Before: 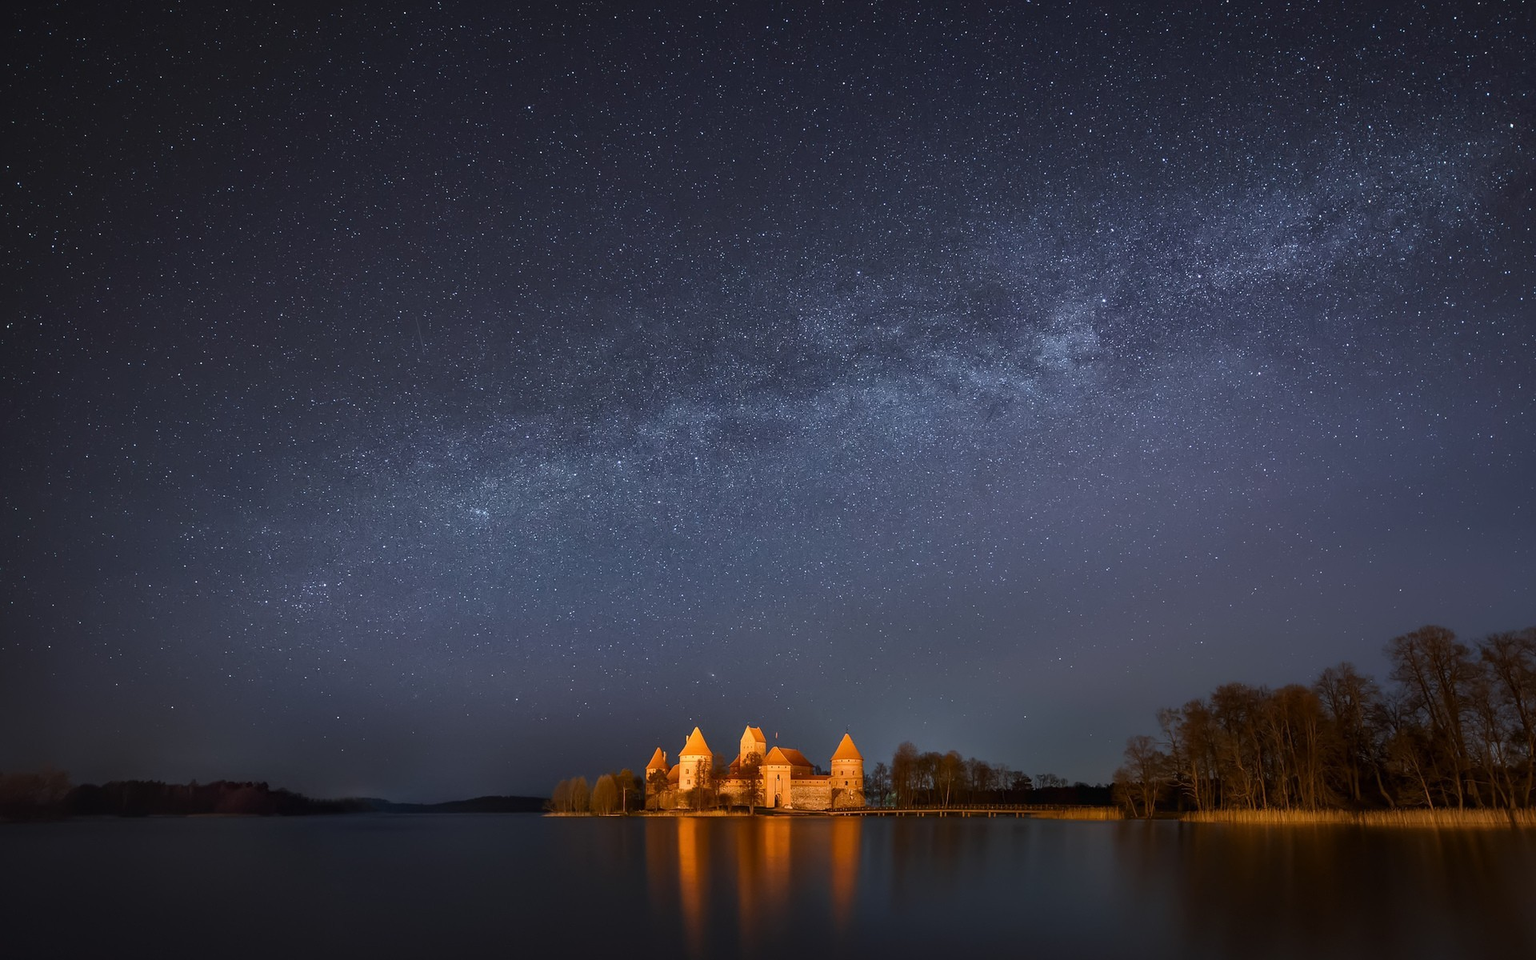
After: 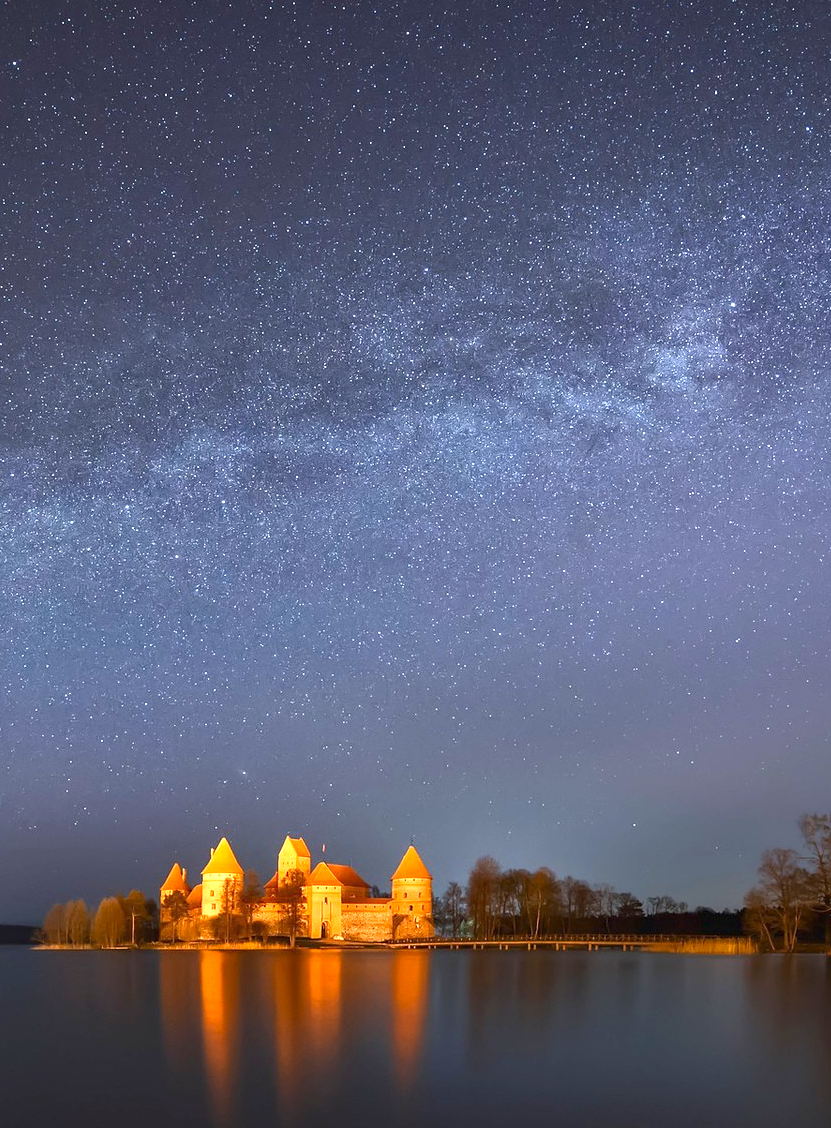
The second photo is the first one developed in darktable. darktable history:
exposure: black level correction 0, exposure 1.2 EV, compensate highlight preservation false
contrast brightness saturation: saturation 0.105
crop: left 33.731%, top 5.973%, right 22.961%
